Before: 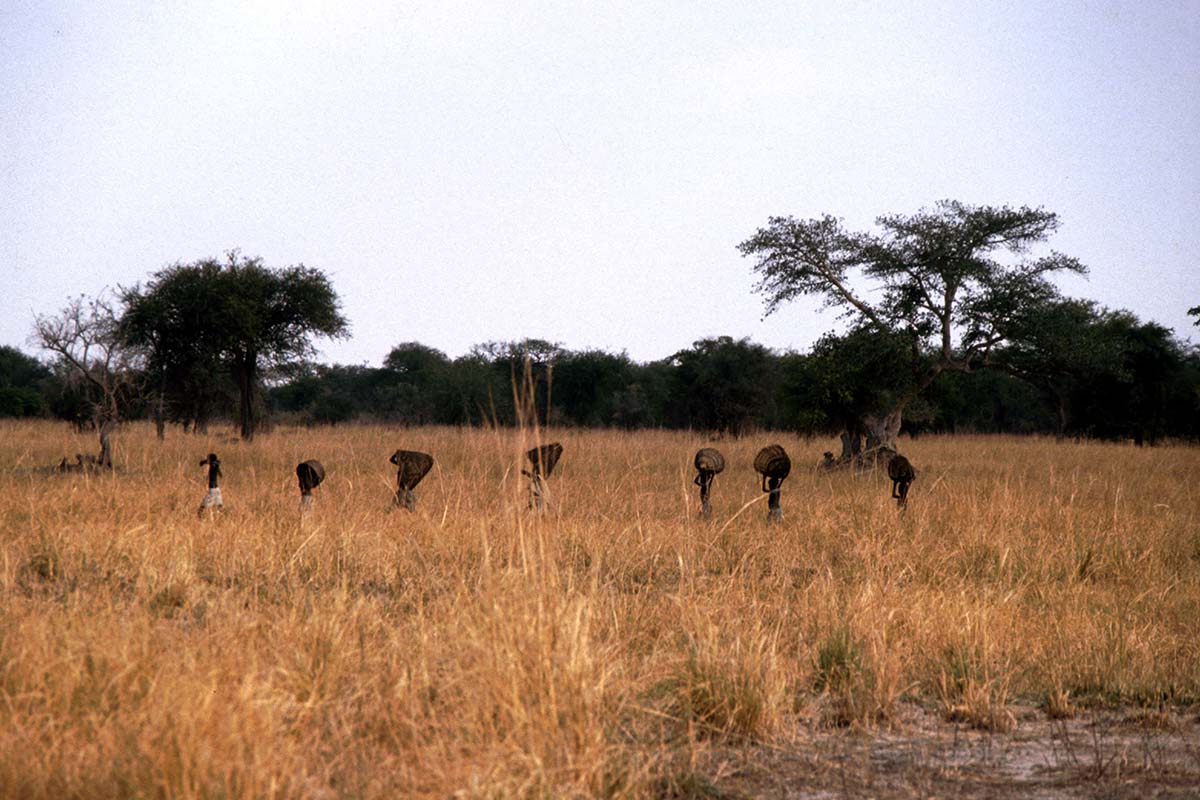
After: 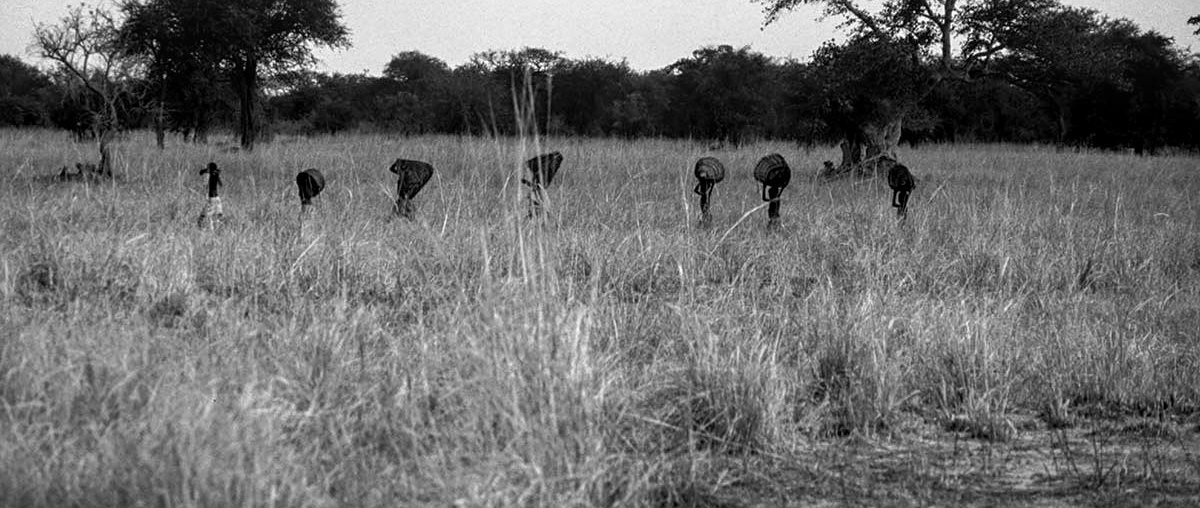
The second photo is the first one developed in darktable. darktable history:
monochrome: a 32, b 64, size 2.3
crop and rotate: top 36.435%
color balance rgb: perceptual saturation grading › global saturation 10%
sharpen: amount 0.2
local contrast: on, module defaults
